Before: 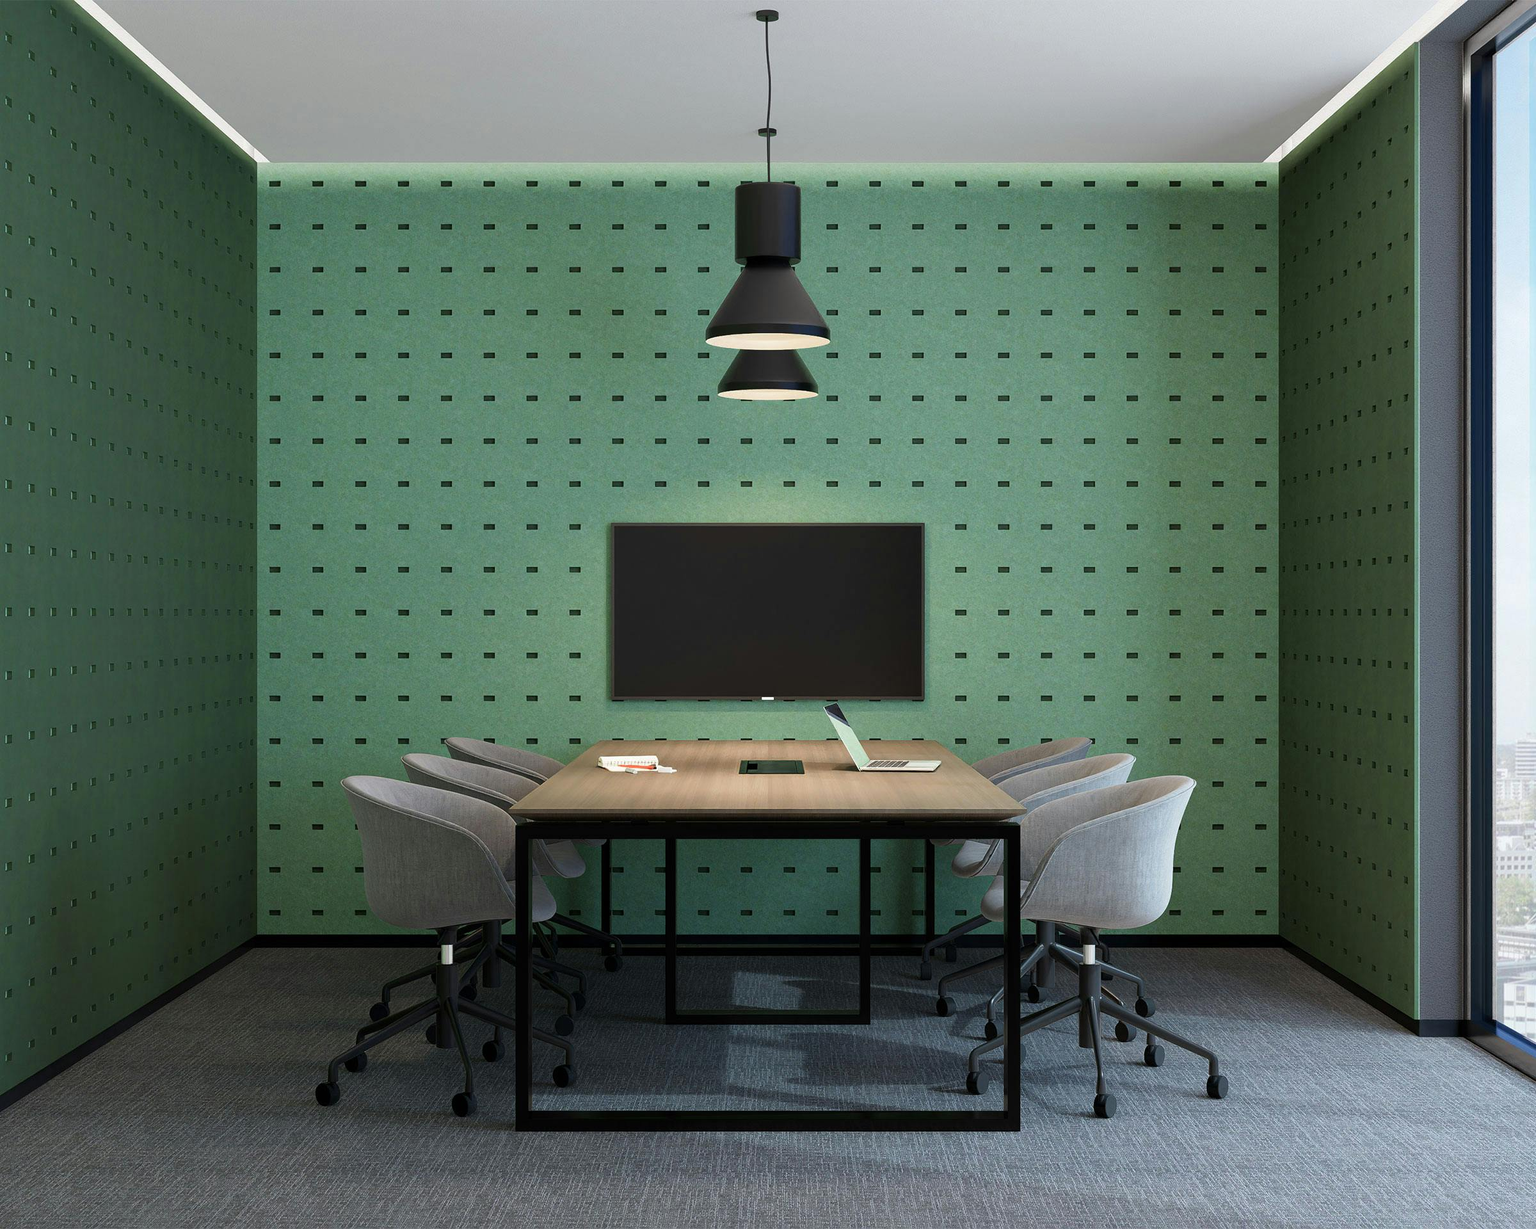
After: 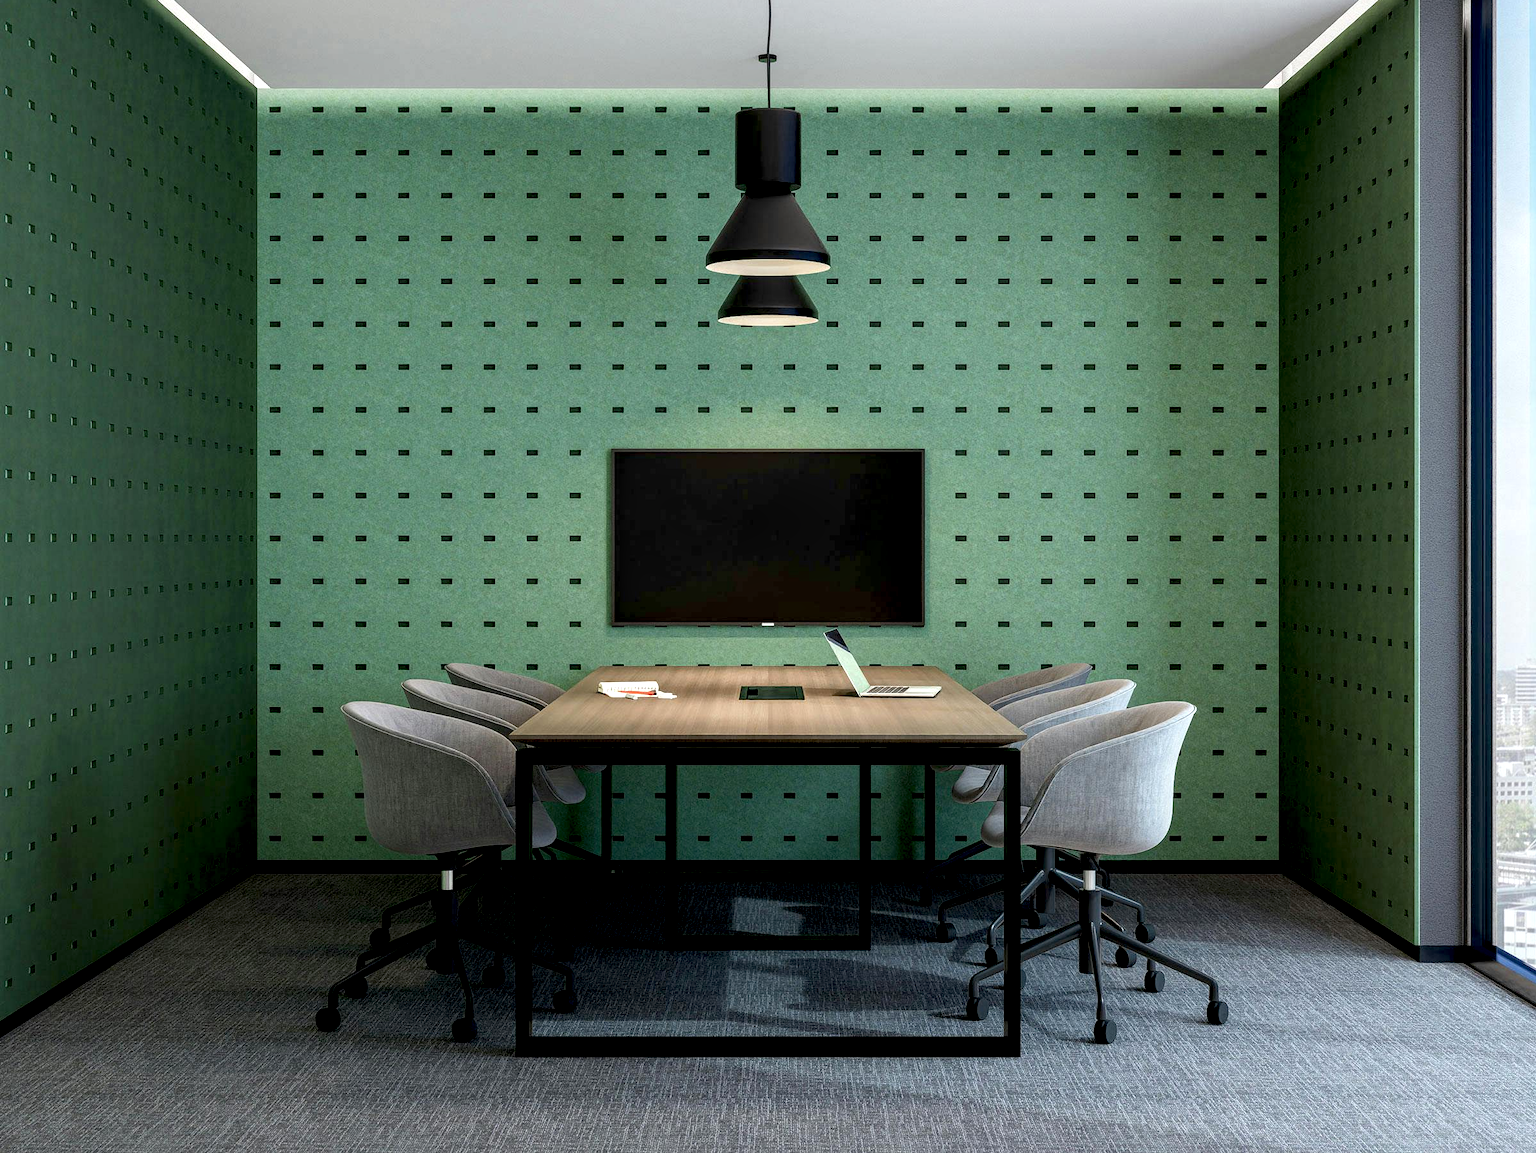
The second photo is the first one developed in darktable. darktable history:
shadows and highlights: shadows -23.04, highlights 47.53, soften with gaussian
crop and rotate: top 6.06%
local contrast: detail 150%
exposure: black level correction 0.009, exposure 0.119 EV, compensate exposure bias true, compensate highlight preservation false
